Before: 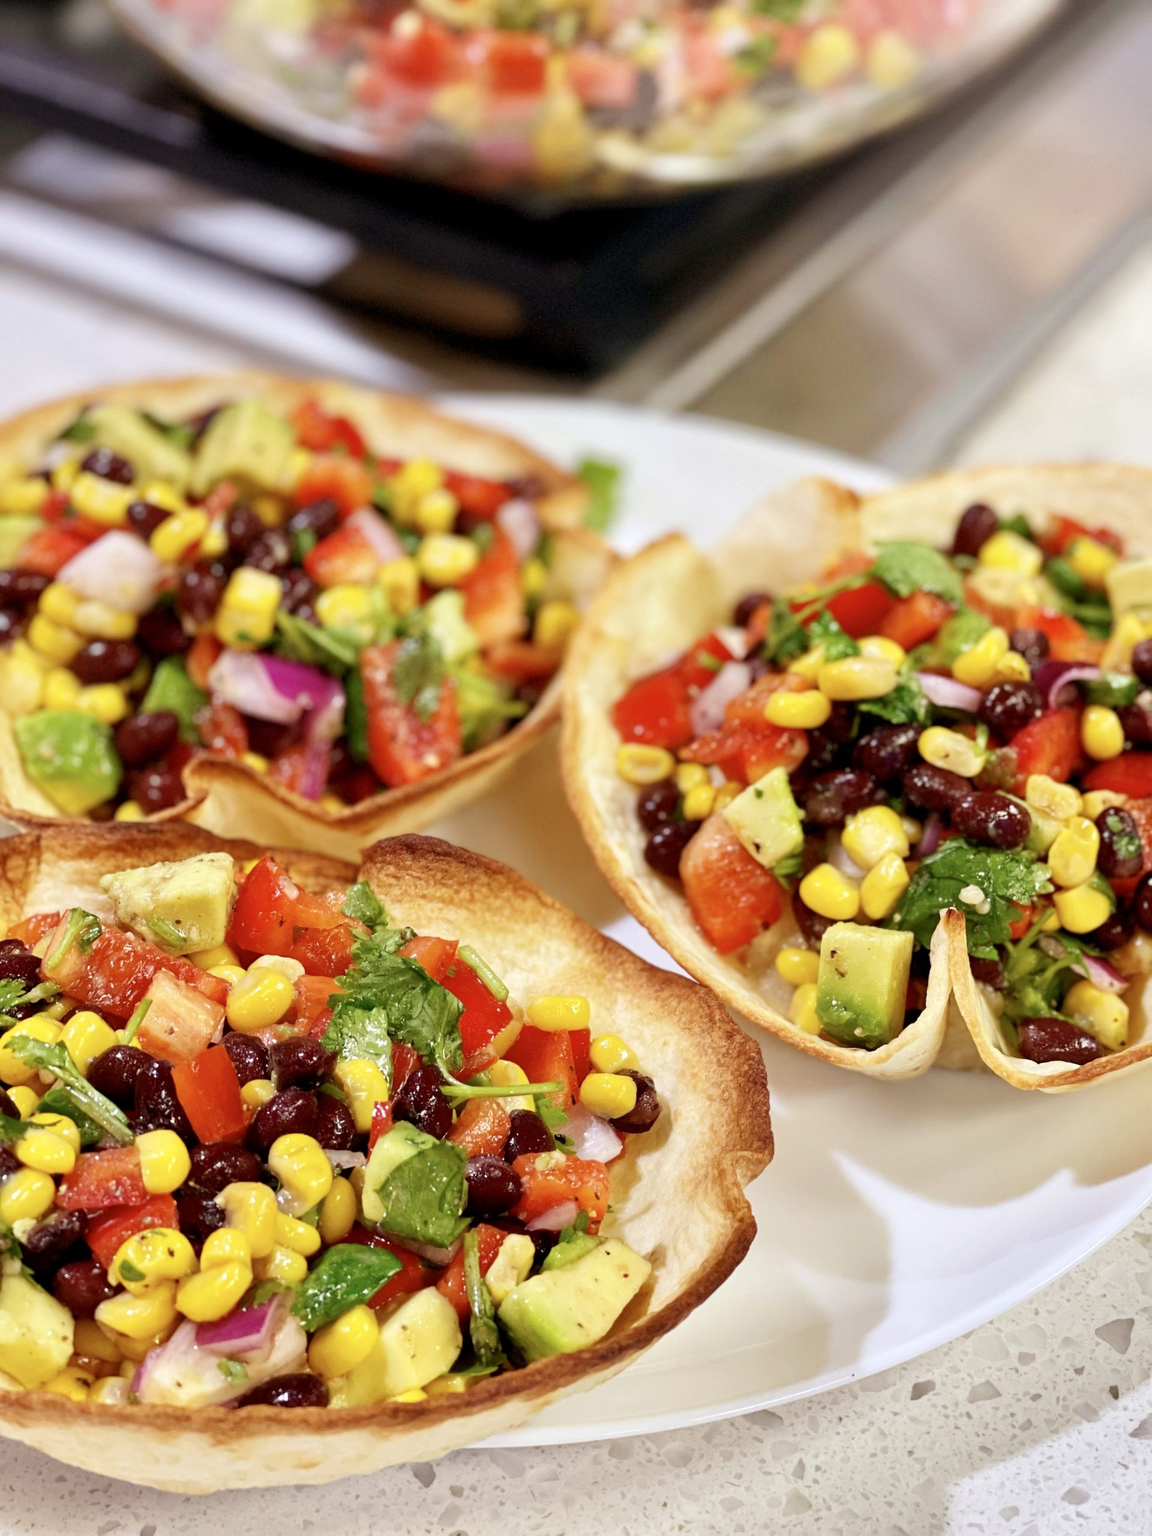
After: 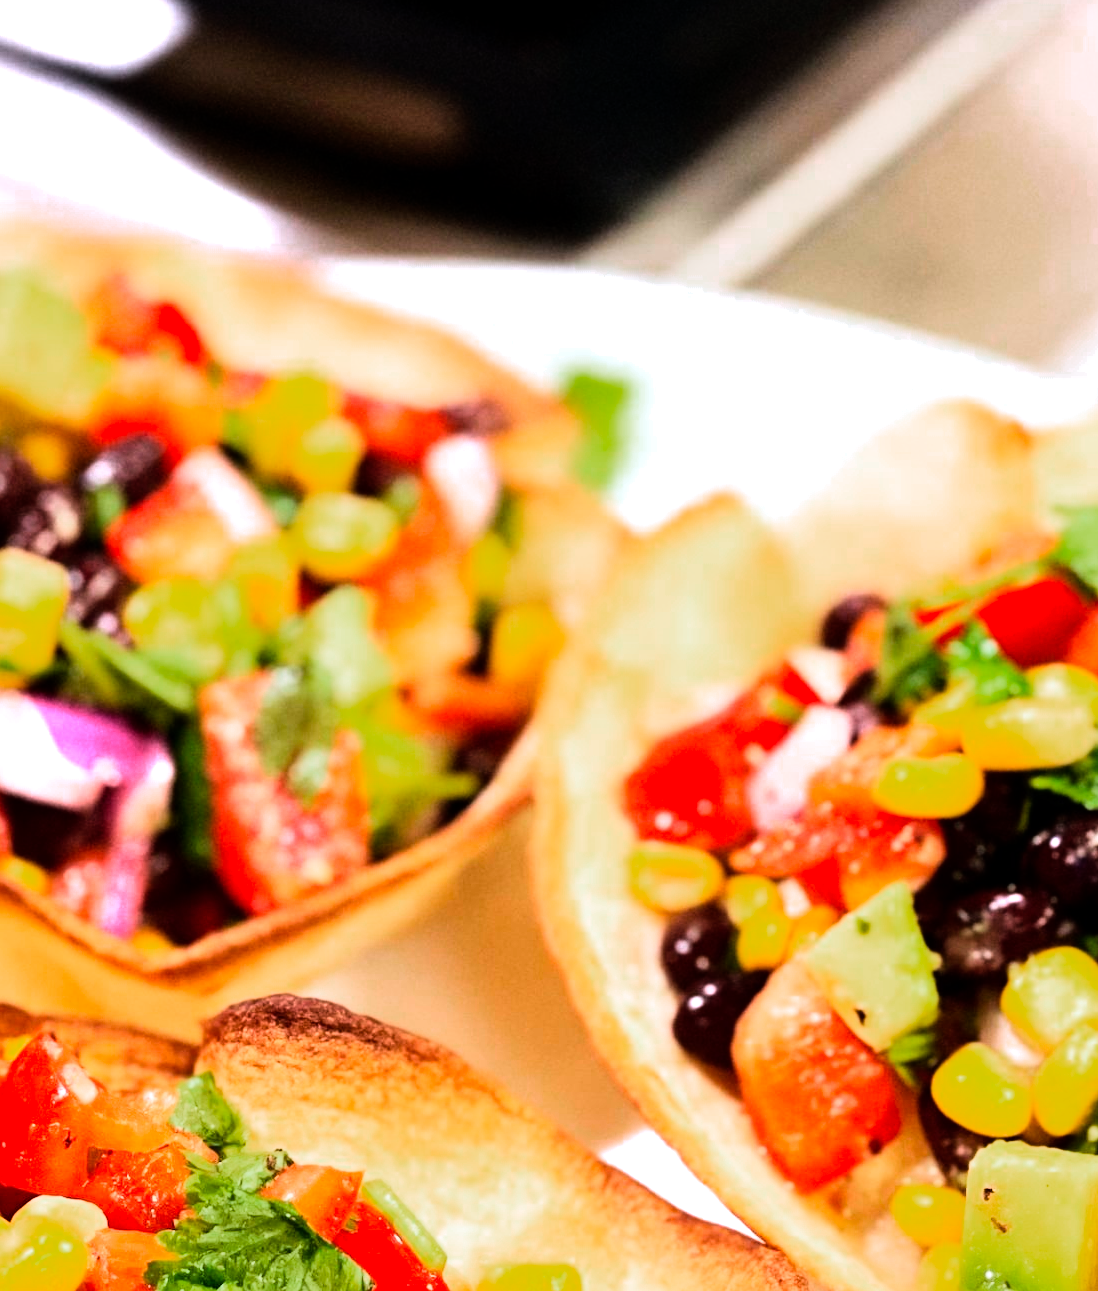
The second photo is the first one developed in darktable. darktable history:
color zones: curves: ch0 [(0.203, 0.433) (0.607, 0.517) (0.697, 0.696) (0.705, 0.897)]
color correction: highlights a* -0.772, highlights b* -8.92
rgb curve: curves: ch0 [(0, 0) (0.21, 0.15) (0.24, 0.21) (0.5, 0.75) (0.75, 0.96) (0.89, 0.99) (1, 1)]; ch1 [(0, 0.02) (0.21, 0.13) (0.25, 0.2) (0.5, 0.67) (0.75, 0.9) (0.89, 0.97) (1, 1)]; ch2 [(0, 0.02) (0.21, 0.13) (0.25, 0.2) (0.5, 0.67) (0.75, 0.9) (0.89, 0.97) (1, 1)], compensate middle gray true
crop: left 20.932%, top 15.471%, right 21.848%, bottom 34.081%
